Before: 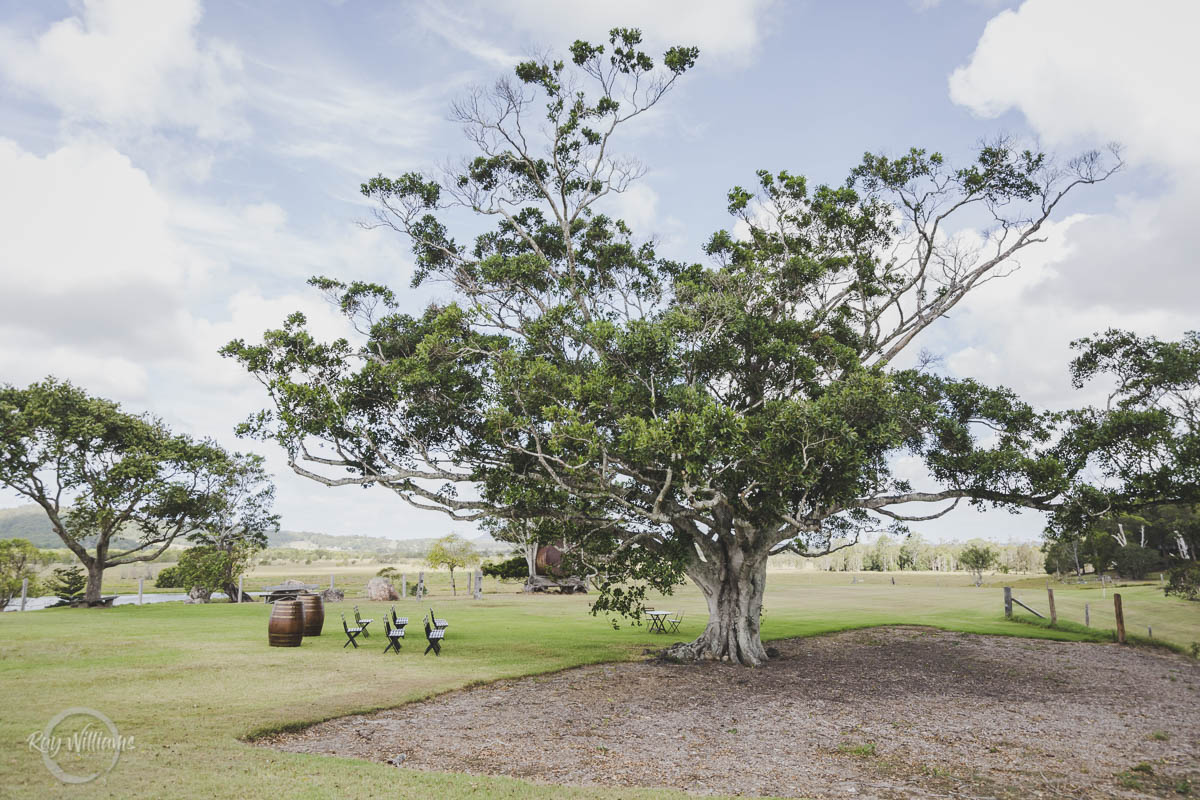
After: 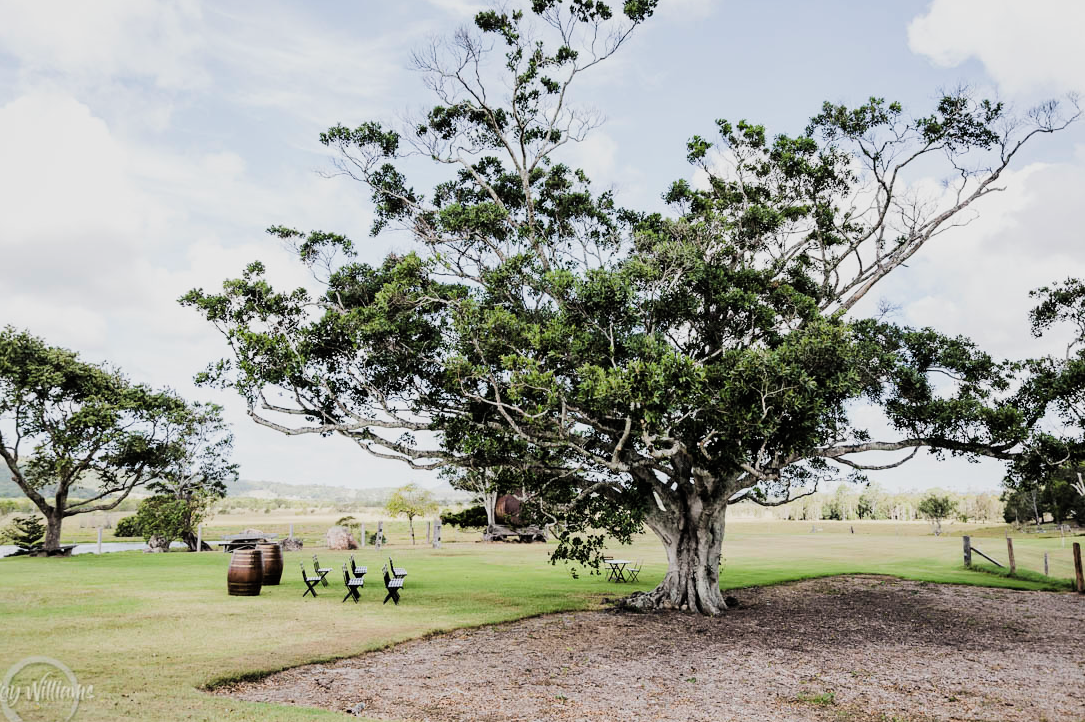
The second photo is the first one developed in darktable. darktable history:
crop: left 3.467%, top 6.475%, right 6.081%, bottom 3.252%
filmic rgb: black relative exposure -5.15 EV, white relative exposure 3.55 EV, hardness 3.19, contrast 1.499, highlights saturation mix -49%
